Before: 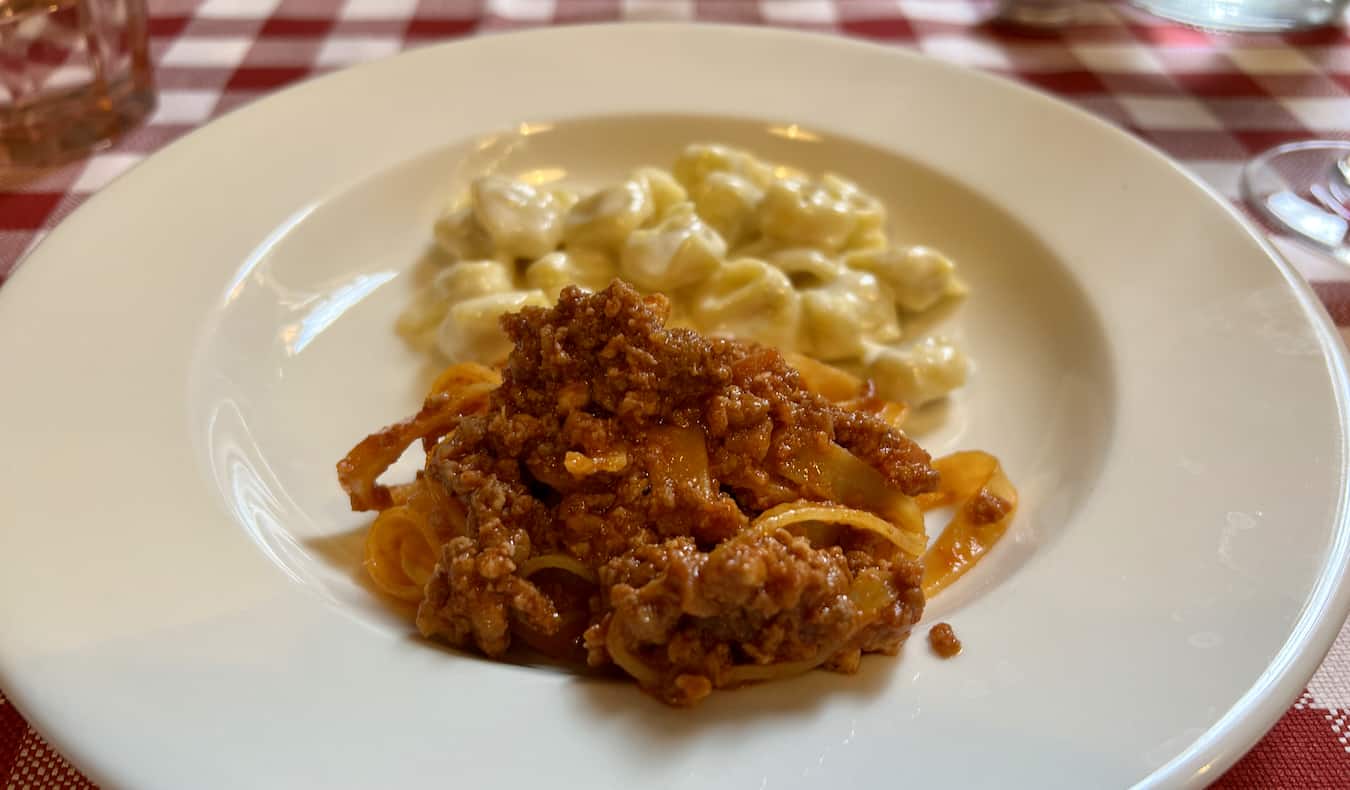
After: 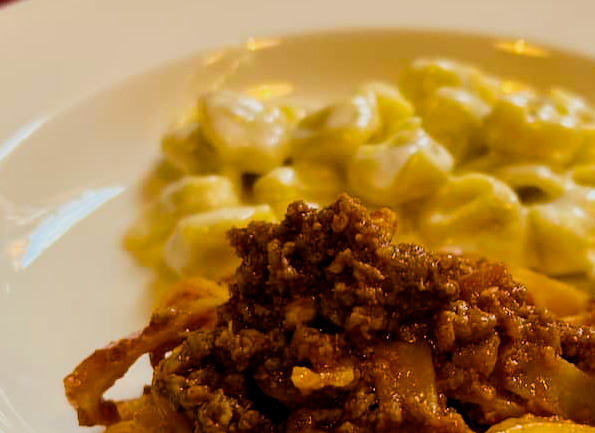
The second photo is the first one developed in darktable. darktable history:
crop: left 20.248%, top 10.86%, right 35.675%, bottom 34.321%
bloom: size 13.65%, threshold 98.39%, strength 4.82%
filmic rgb: black relative exposure -5 EV, hardness 2.88, contrast 1.3, highlights saturation mix -30%
color balance rgb: perceptual saturation grading › global saturation 20%, global vibrance 20%
tone equalizer: on, module defaults
